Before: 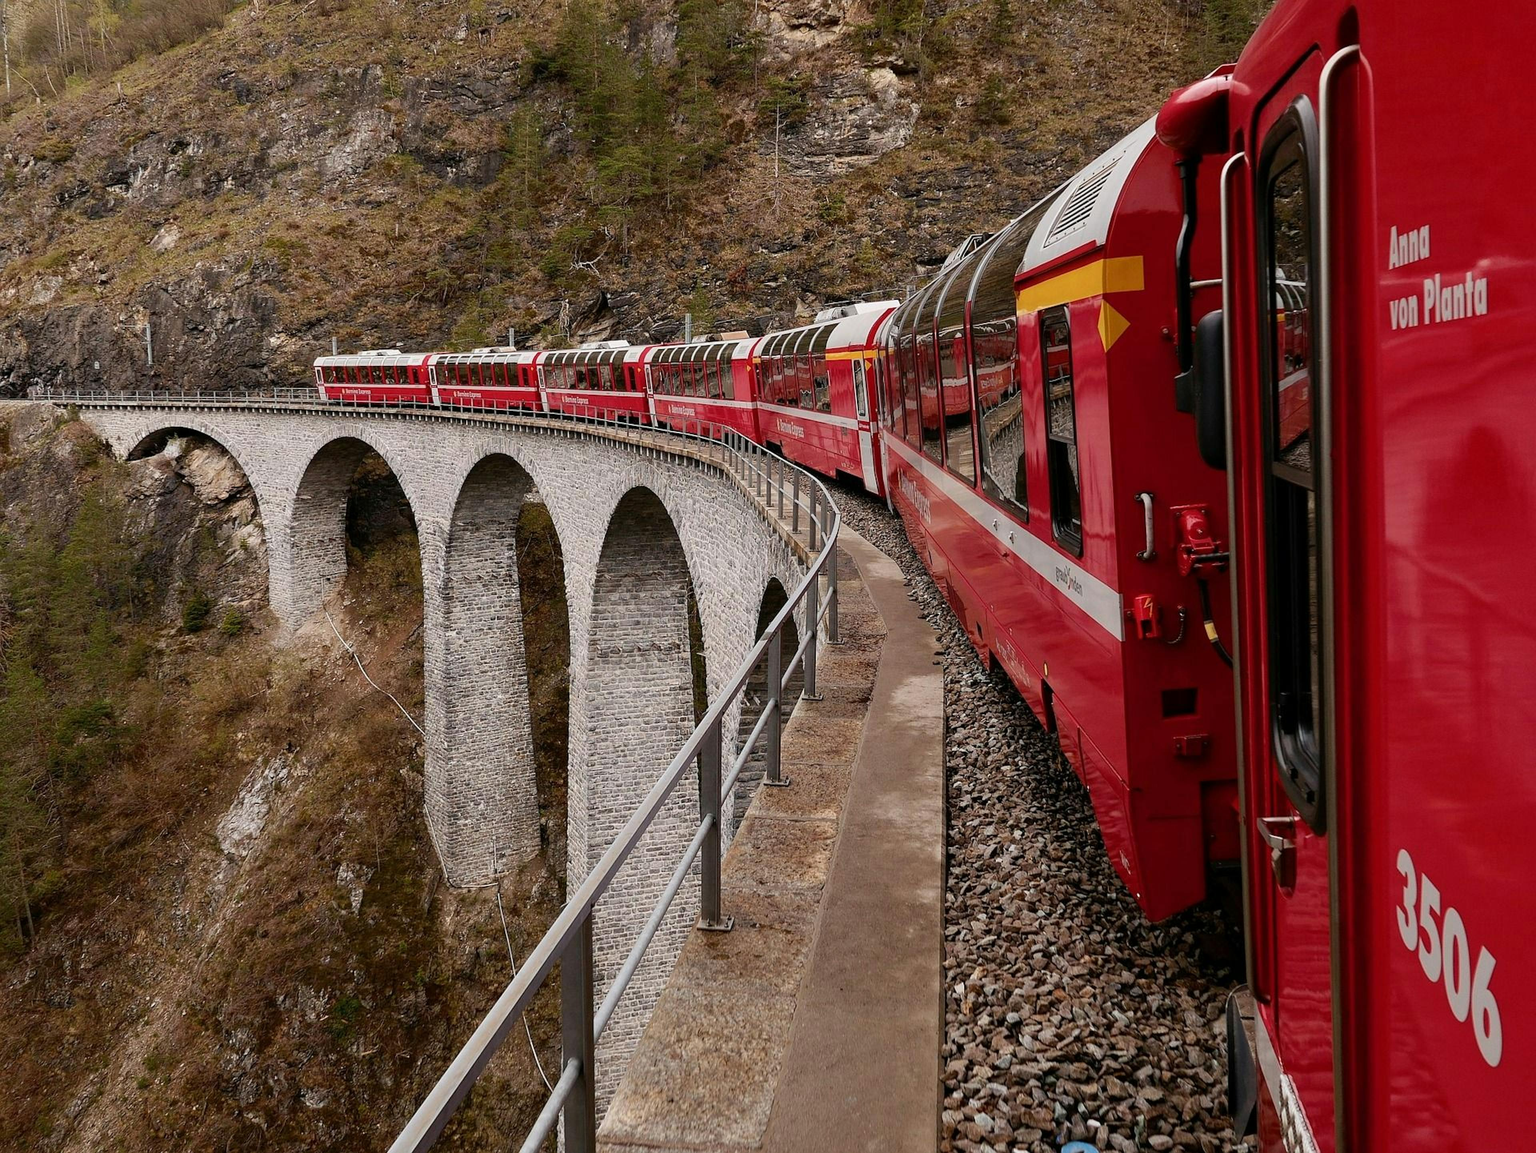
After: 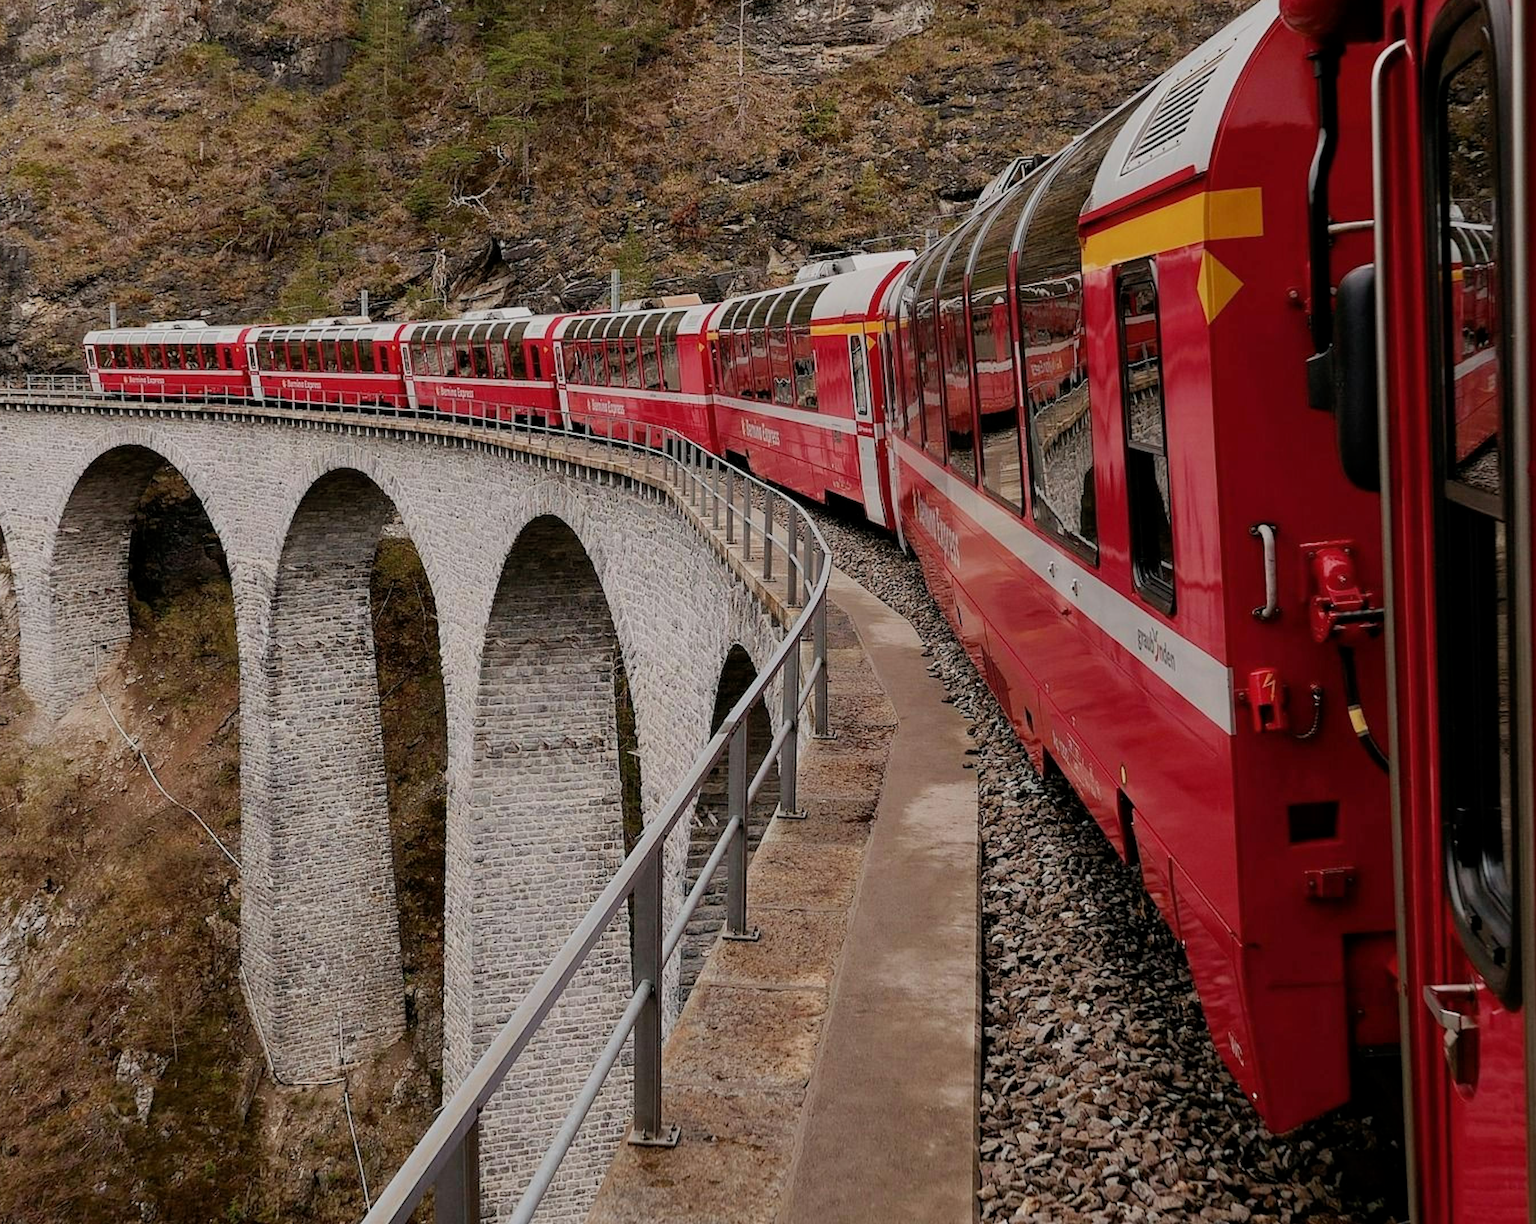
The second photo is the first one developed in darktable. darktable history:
crop and rotate: left 16.634%, top 10.777%, right 12.957%, bottom 14.425%
filmic rgb: middle gray luminance 18.42%, black relative exposure -10.42 EV, white relative exposure 3.41 EV, target black luminance 0%, hardness 6.02, latitude 98.34%, contrast 0.848, shadows ↔ highlights balance 0.435%, color science v6 (2022)
